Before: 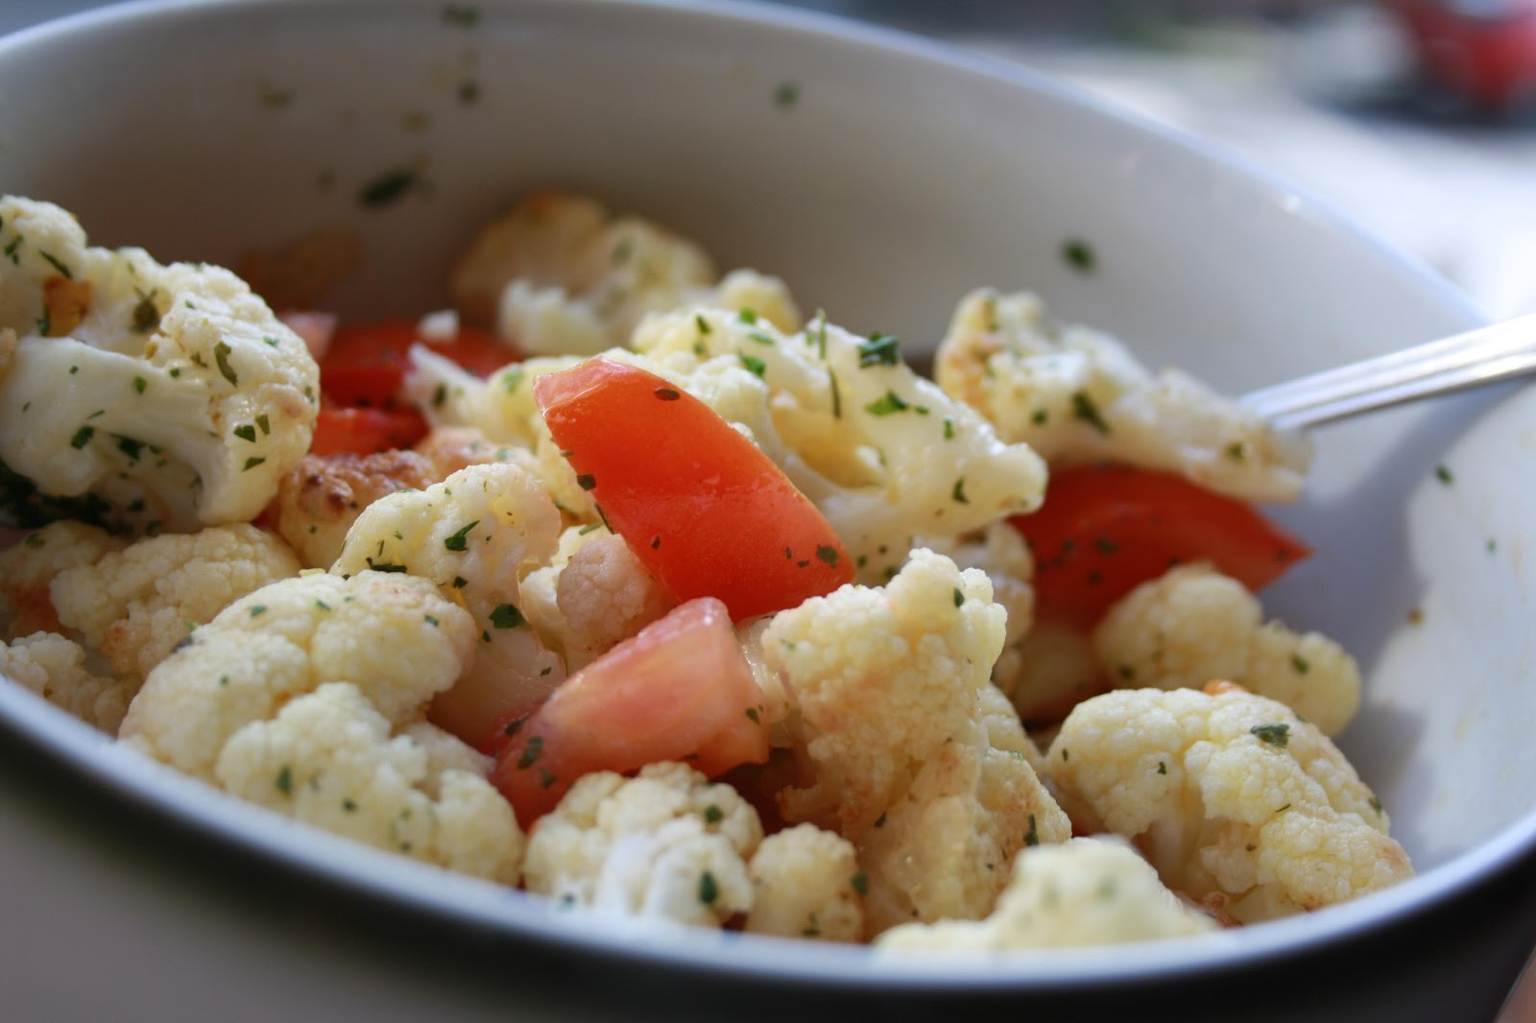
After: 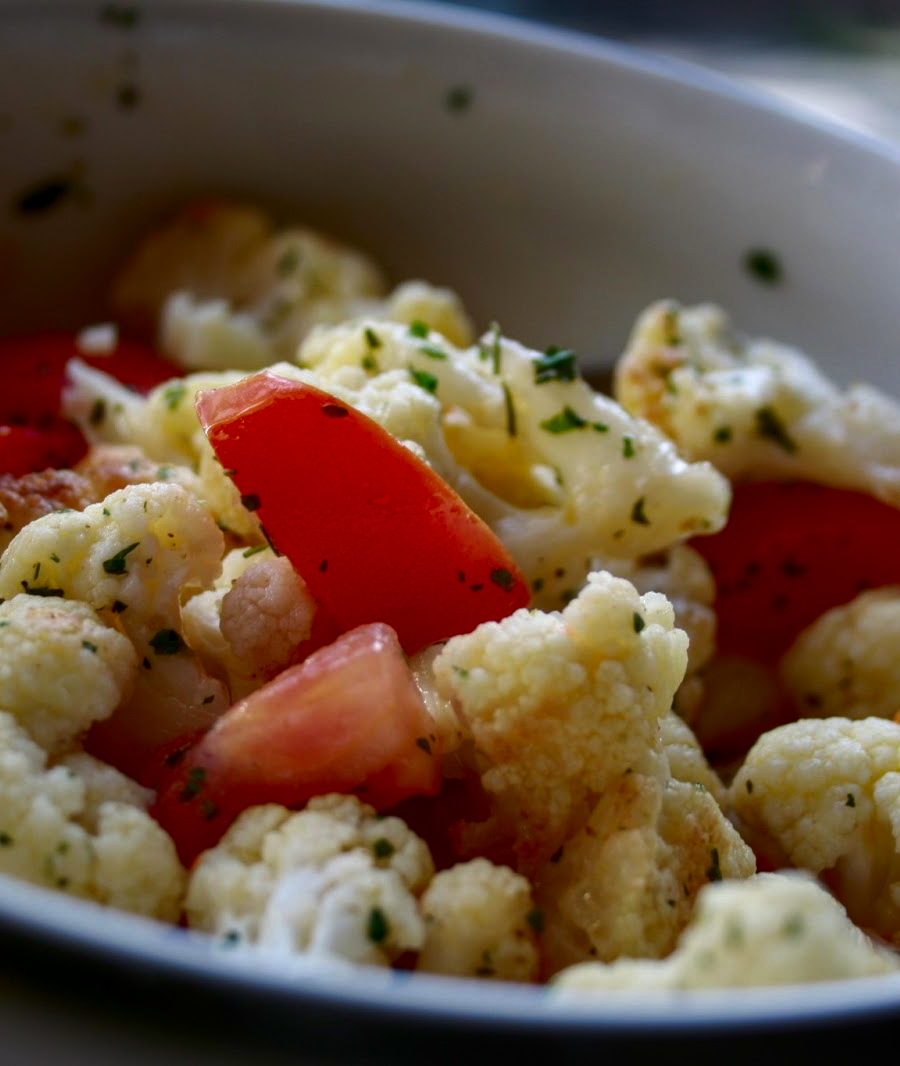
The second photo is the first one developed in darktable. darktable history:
crop and rotate: left 22.516%, right 21.234%
local contrast: on, module defaults
contrast brightness saturation: brightness -0.25, saturation 0.2
